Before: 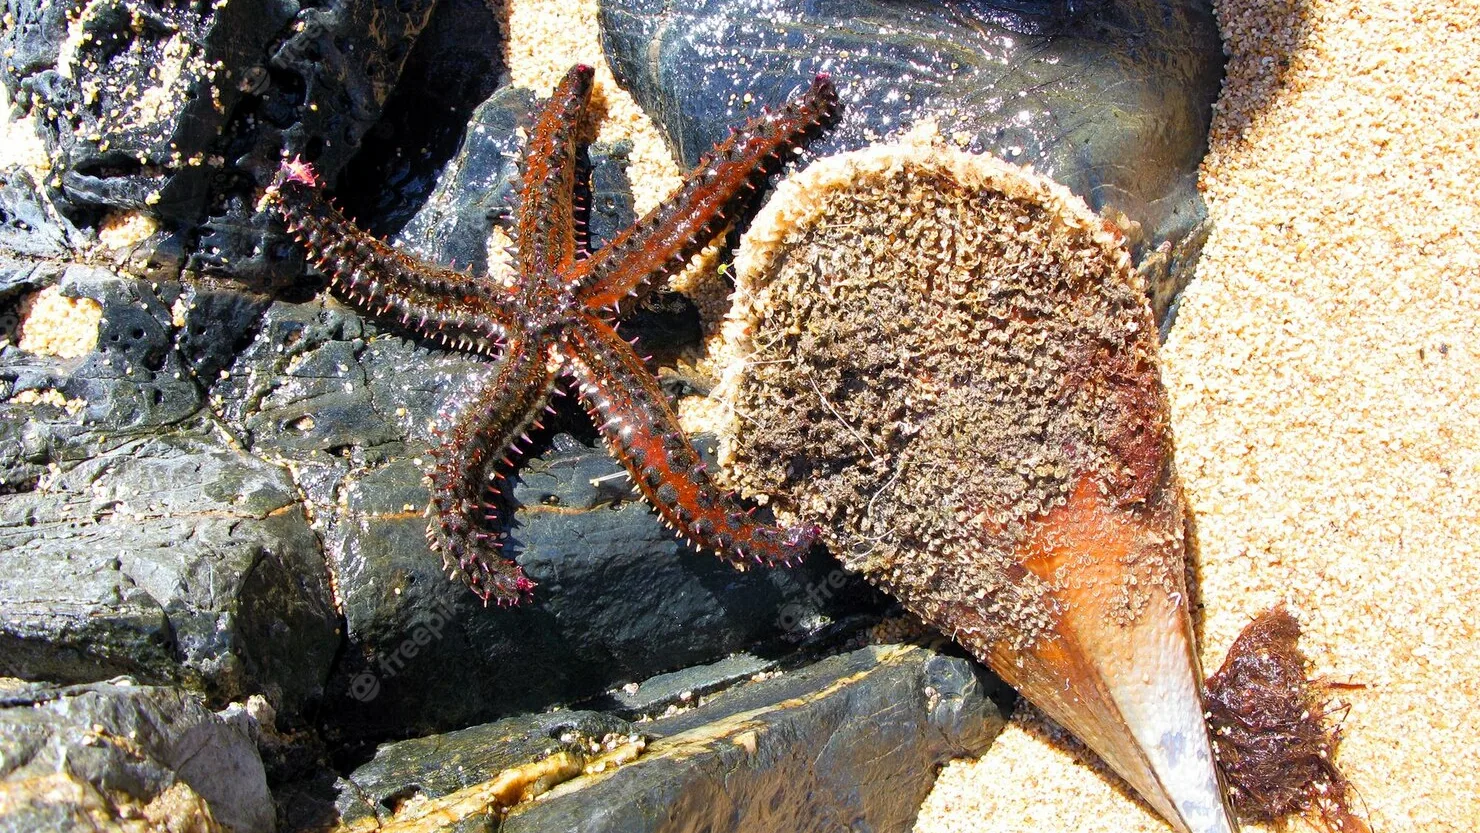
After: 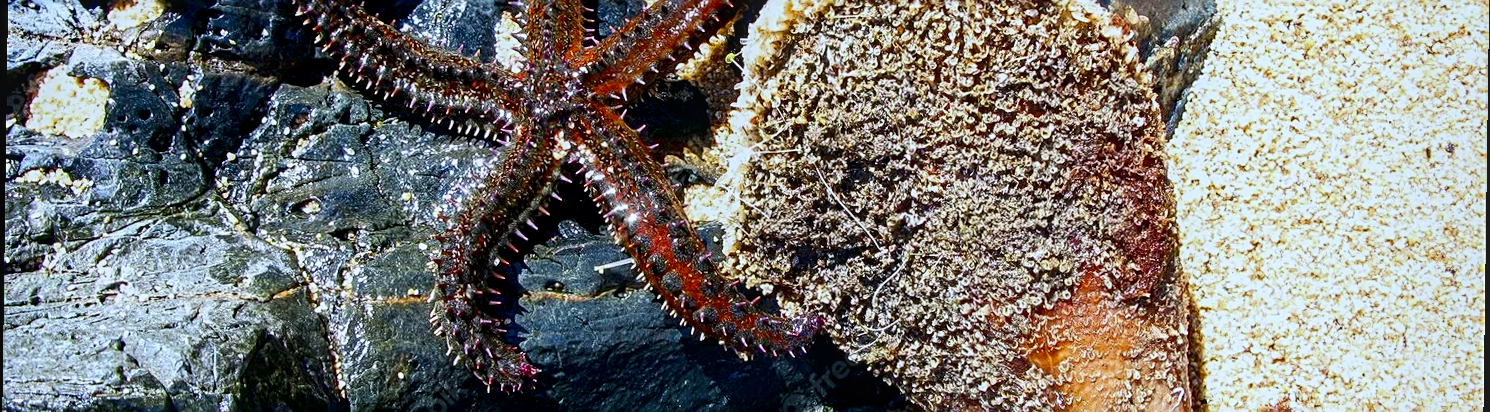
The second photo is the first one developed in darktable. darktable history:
exposure: black level correction 0.006, exposure -0.226 EV, compensate highlight preservation false
contrast brightness saturation: contrast 0.2, brightness -0.11, saturation 0.1
white balance: red 0.924, blue 1.095
sharpen: on, module defaults
color balance: mode lift, gamma, gain (sRGB), lift [1, 1, 1.022, 1.026]
local contrast: on, module defaults
rotate and perspective: rotation 0.8°, automatic cropping off
crop and rotate: top 26.056%, bottom 25.543%
